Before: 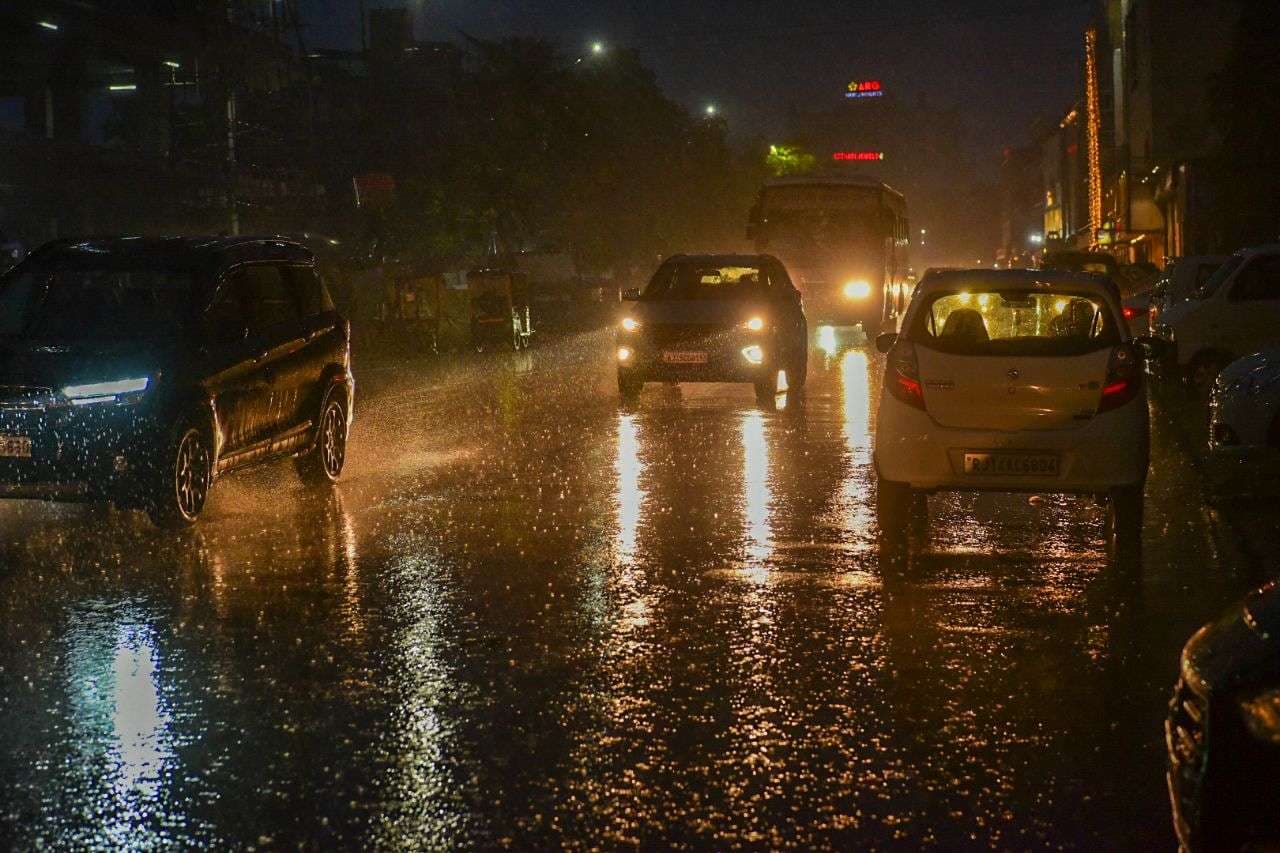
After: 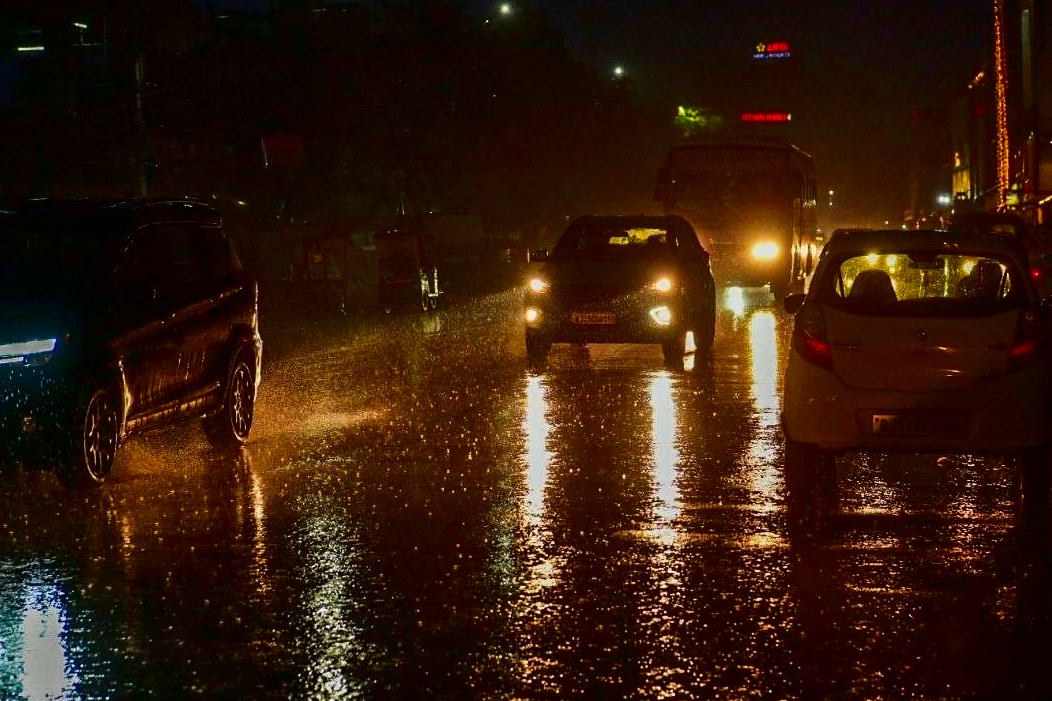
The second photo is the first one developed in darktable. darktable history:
contrast brightness saturation: contrast 0.22, brightness -0.19, saturation 0.24
crop and rotate: left 7.196%, top 4.574%, right 10.605%, bottom 13.178%
